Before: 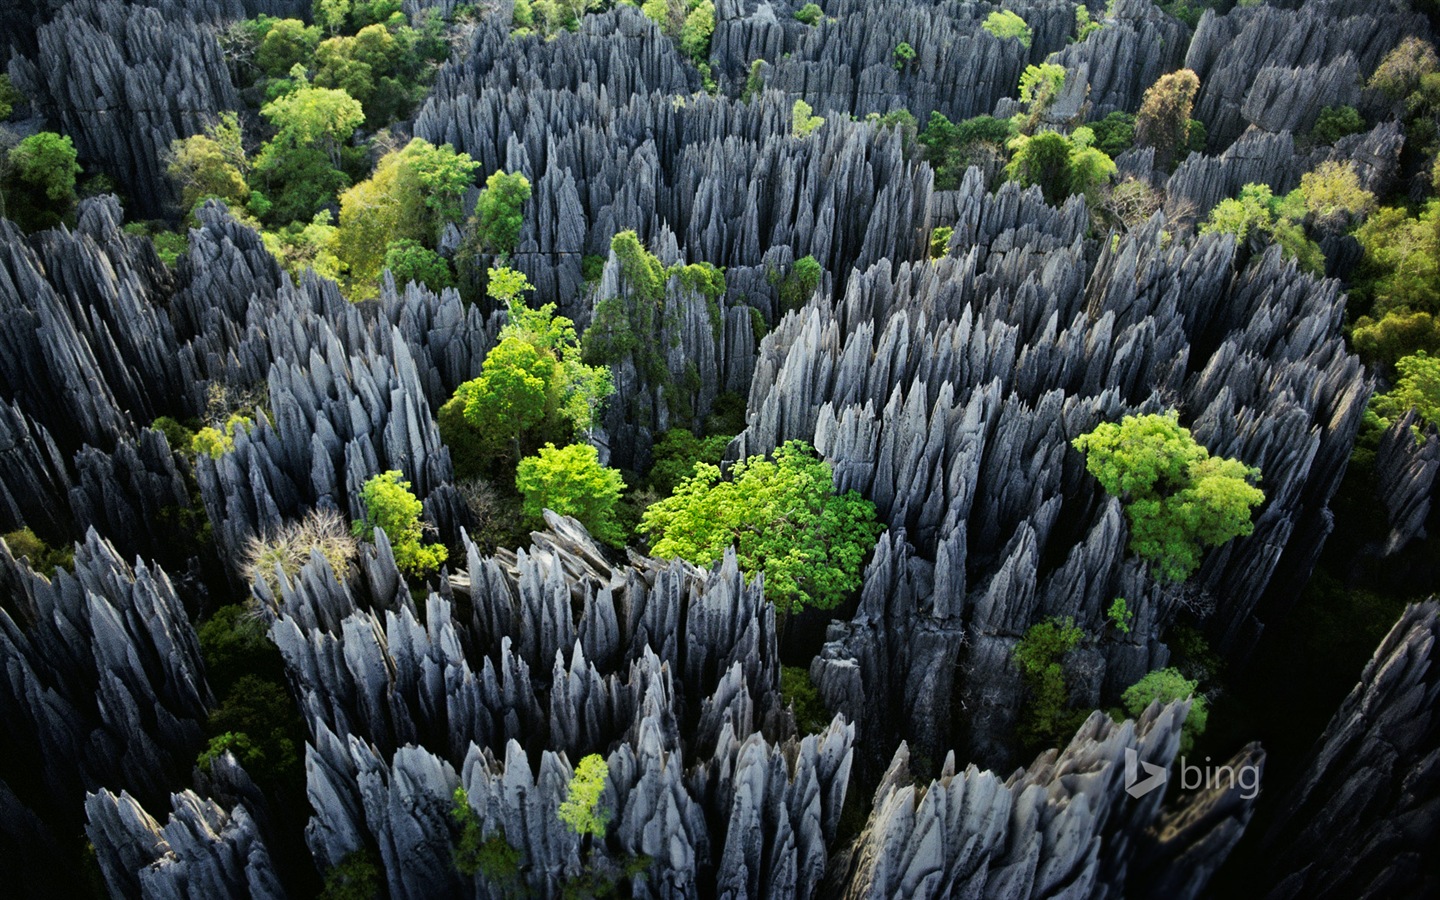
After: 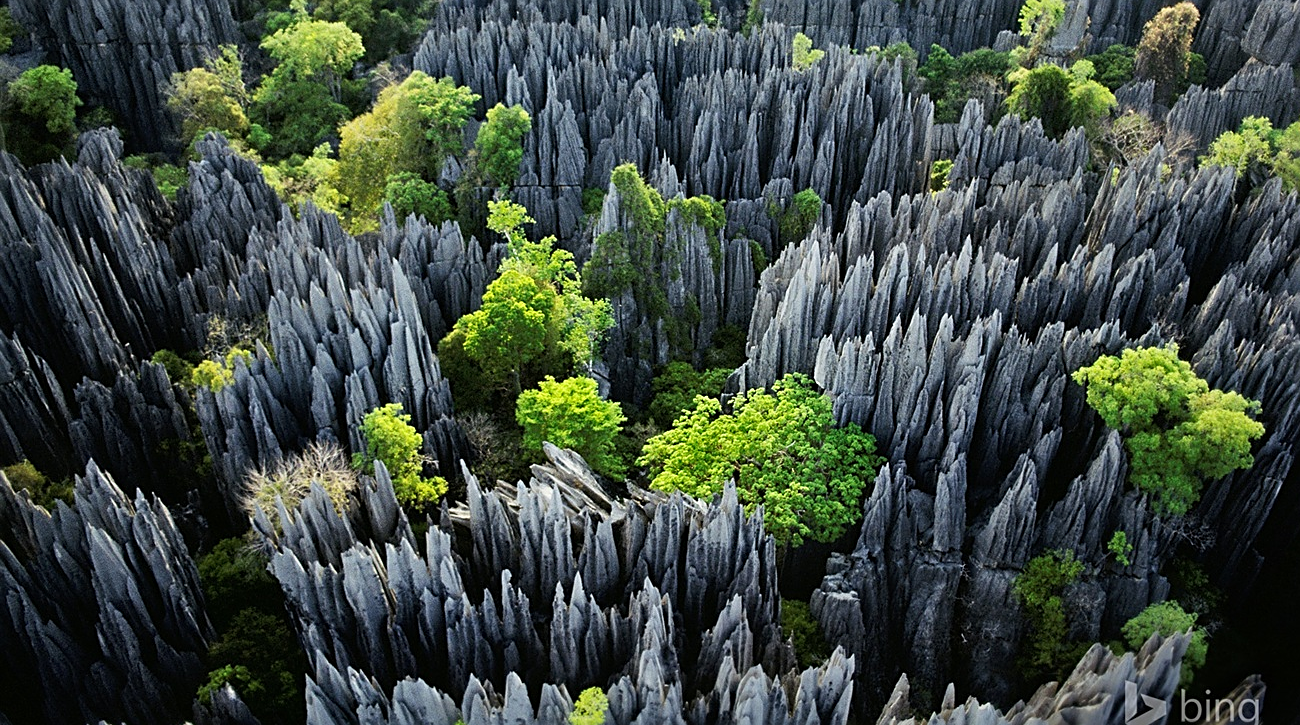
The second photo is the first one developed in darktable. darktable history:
crop: top 7.49%, right 9.717%, bottom 11.943%
sharpen: on, module defaults
